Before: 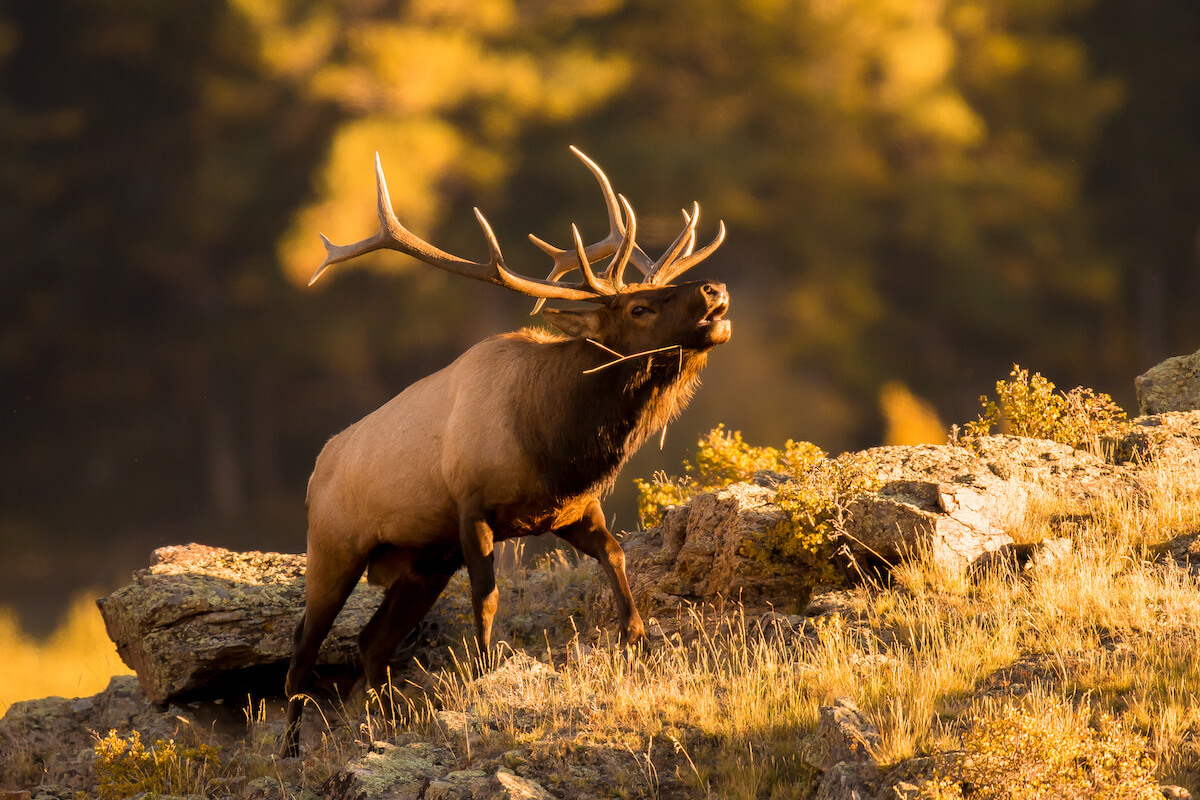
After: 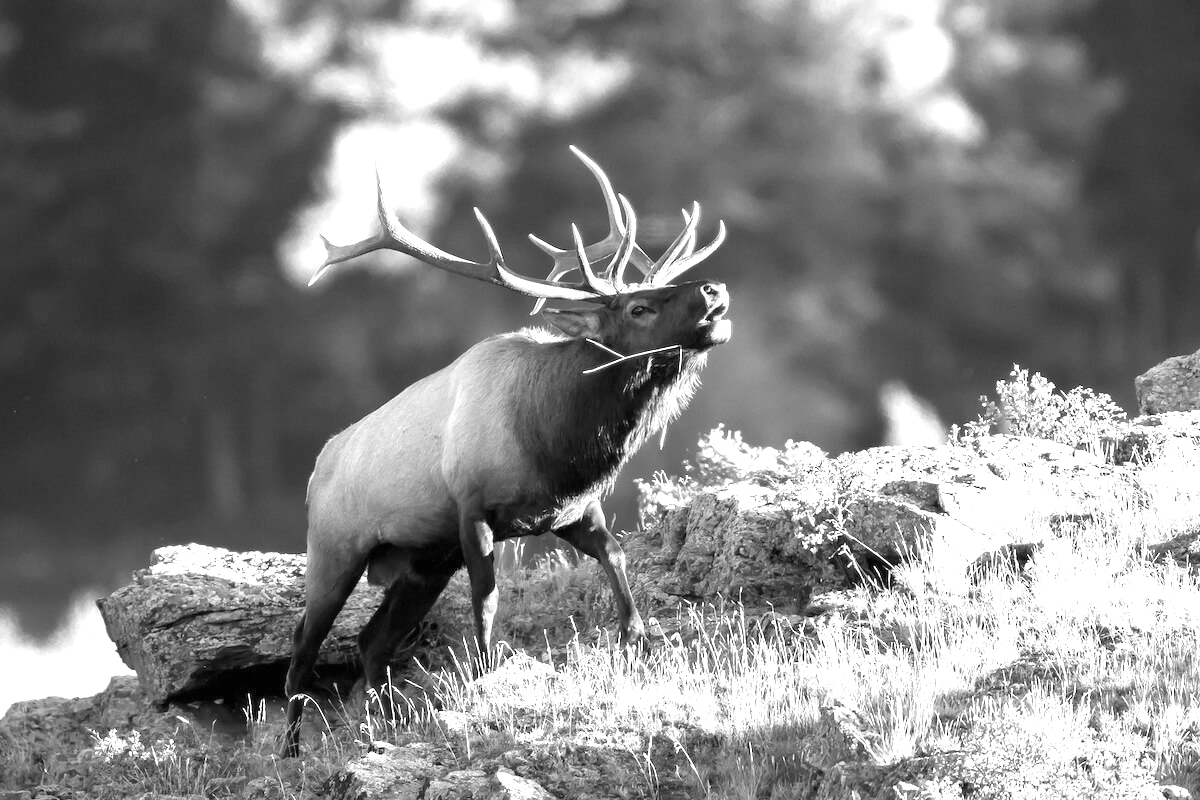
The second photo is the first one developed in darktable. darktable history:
exposure: black level correction 0, exposure 1.45 EV, compensate exposure bias true, compensate highlight preservation false
color zones: curves: ch1 [(0, 0.34) (0.143, 0.164) (0.286, 0.152) (0.429, 0.176) (0.571, 0.173) (0.714, 0.188) (0.857, 0.199) (1, 0.34)]
monochrome: a -11.7, b 1.62, size 0.5, highlights 0.38
